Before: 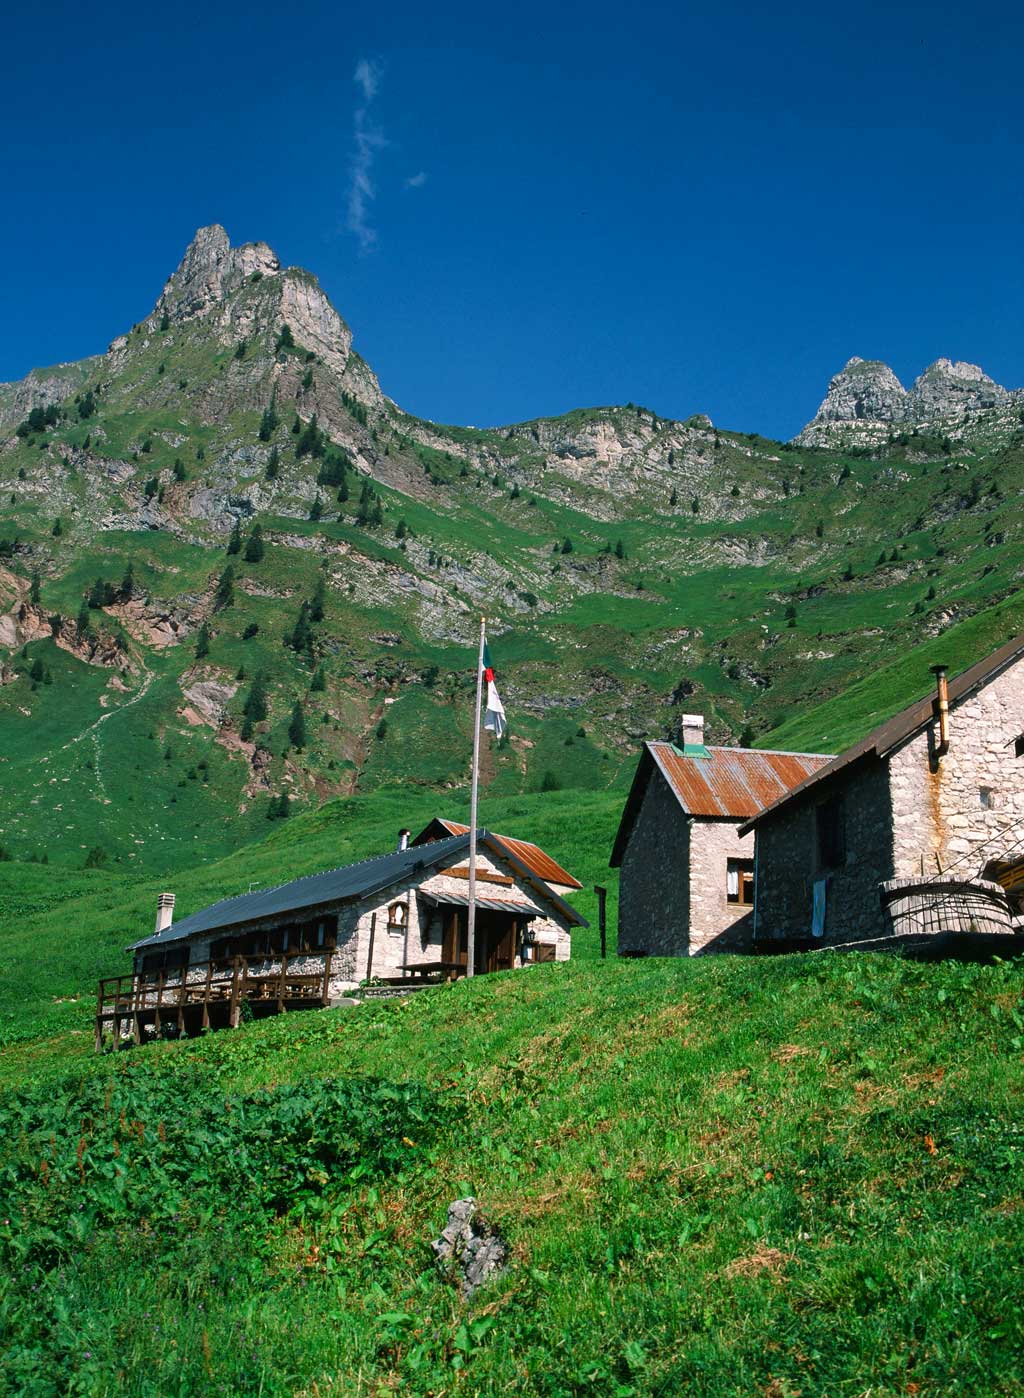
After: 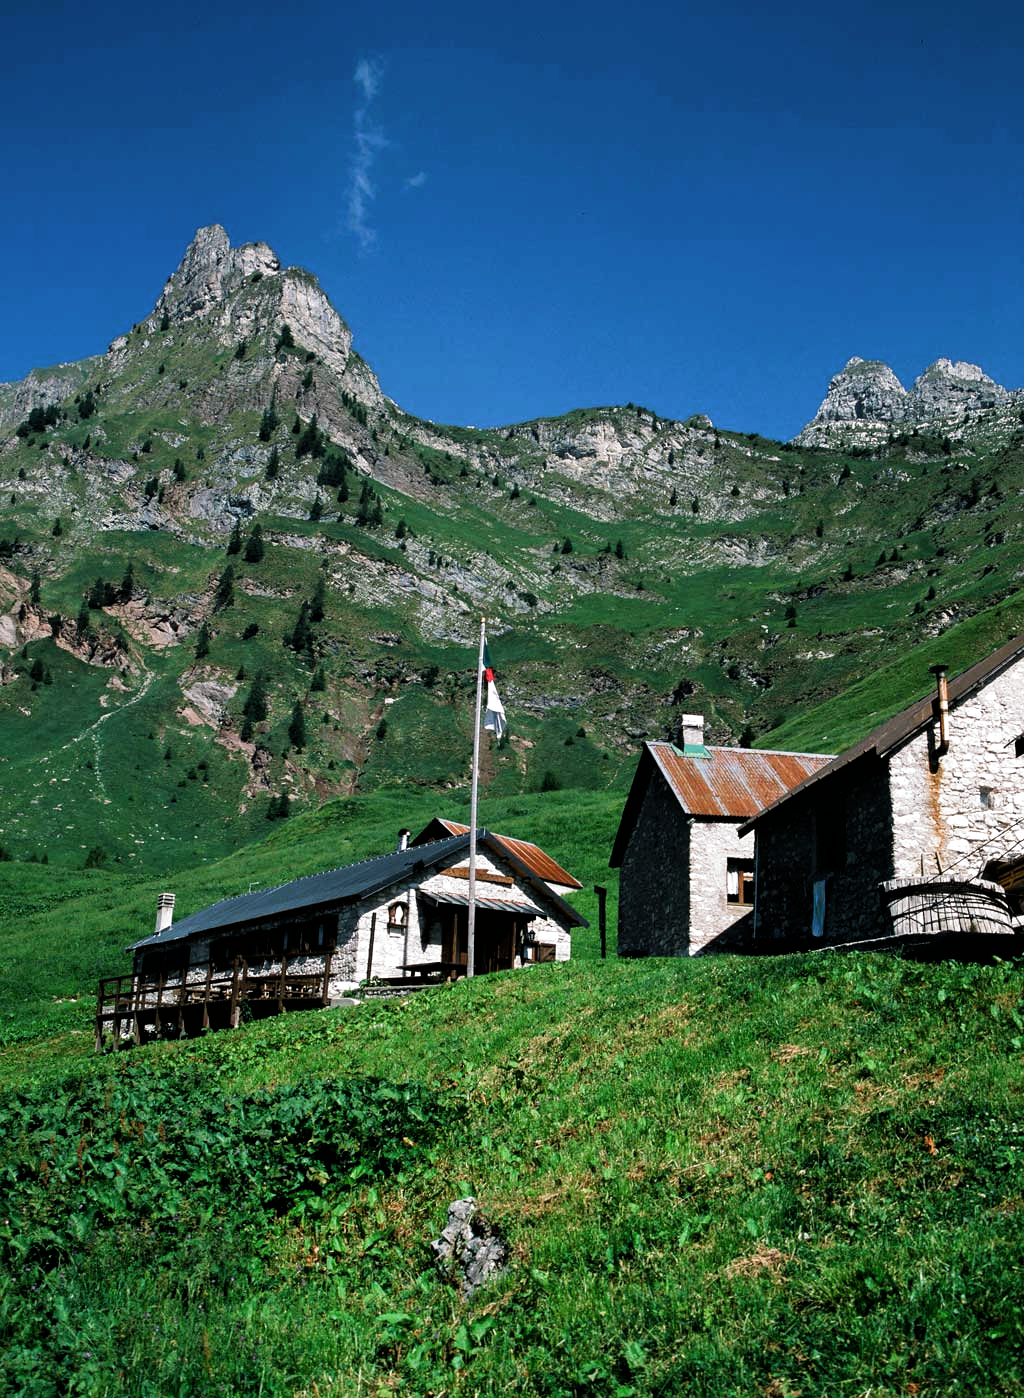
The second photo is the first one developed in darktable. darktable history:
filmic rgb: black relative exposure -8.2 EV, white relative exposure 2.2 EV, threshold 3 EV, hardness 7.11, latitude 75%, contrast 1.325, highlights saturation mix -2%, shadows ↔ highlights balance 30%, preserve chrominance RGB euclidean norm, color science v5 (2021), contrast in shadows safe, contrast in highlights safe, enable highlight reconstruction true
white balance: red 0.976, blue 1.04
